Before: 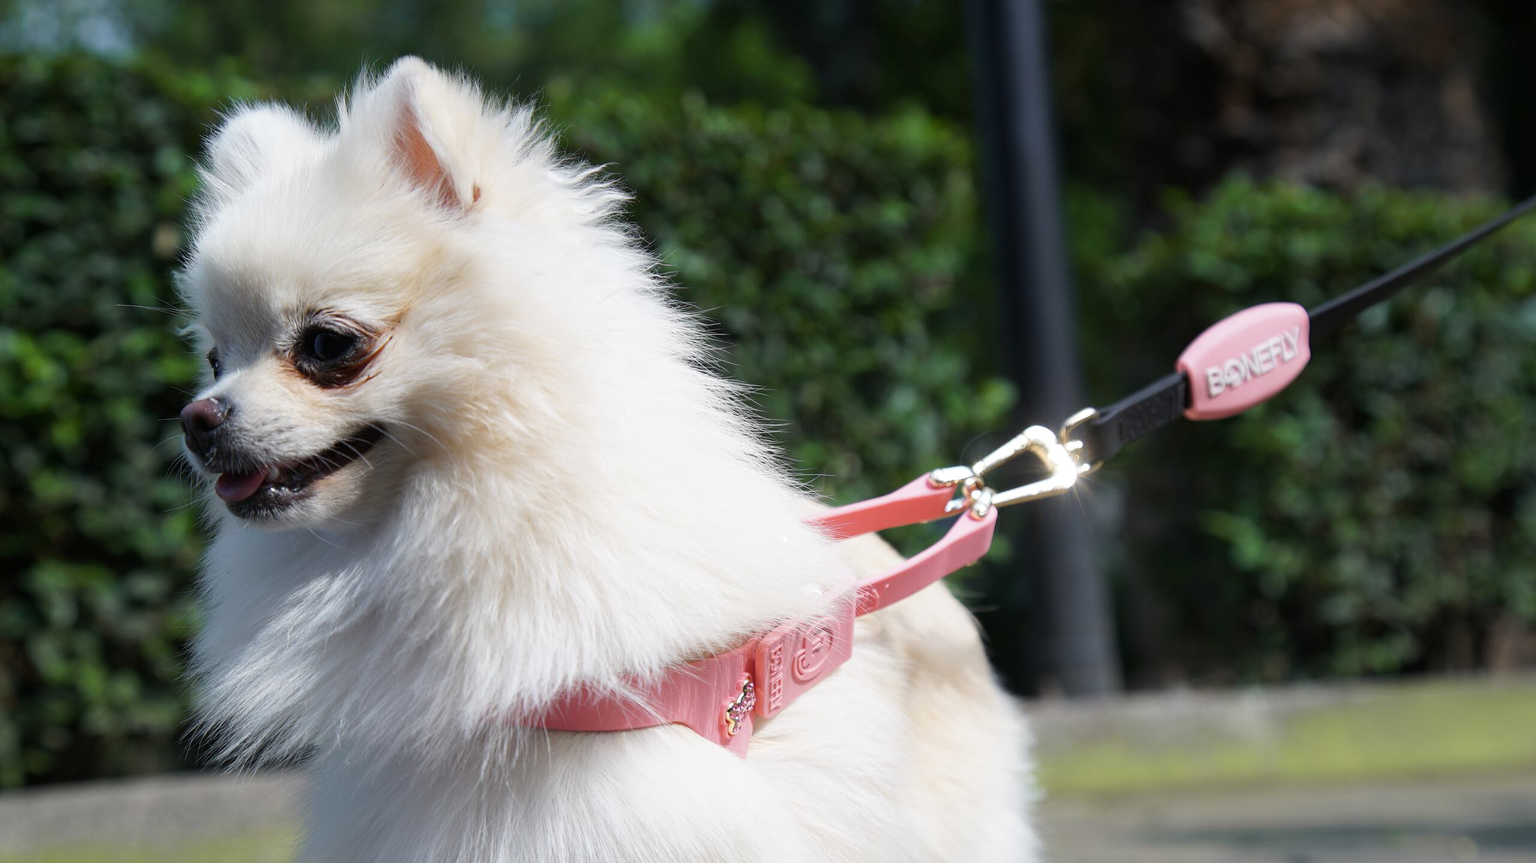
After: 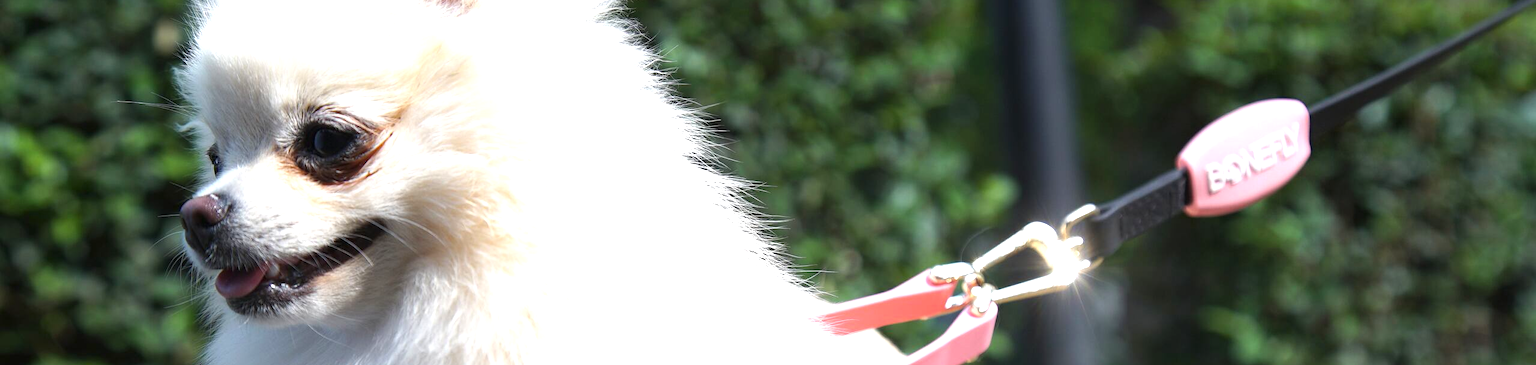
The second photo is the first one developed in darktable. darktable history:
exposure: black level correction -0.001, exposure 0.908 EV, compensate exposure bias true, compensate highlight preservation false
crop and rotate: top 23.68%, bottom 33.965%
